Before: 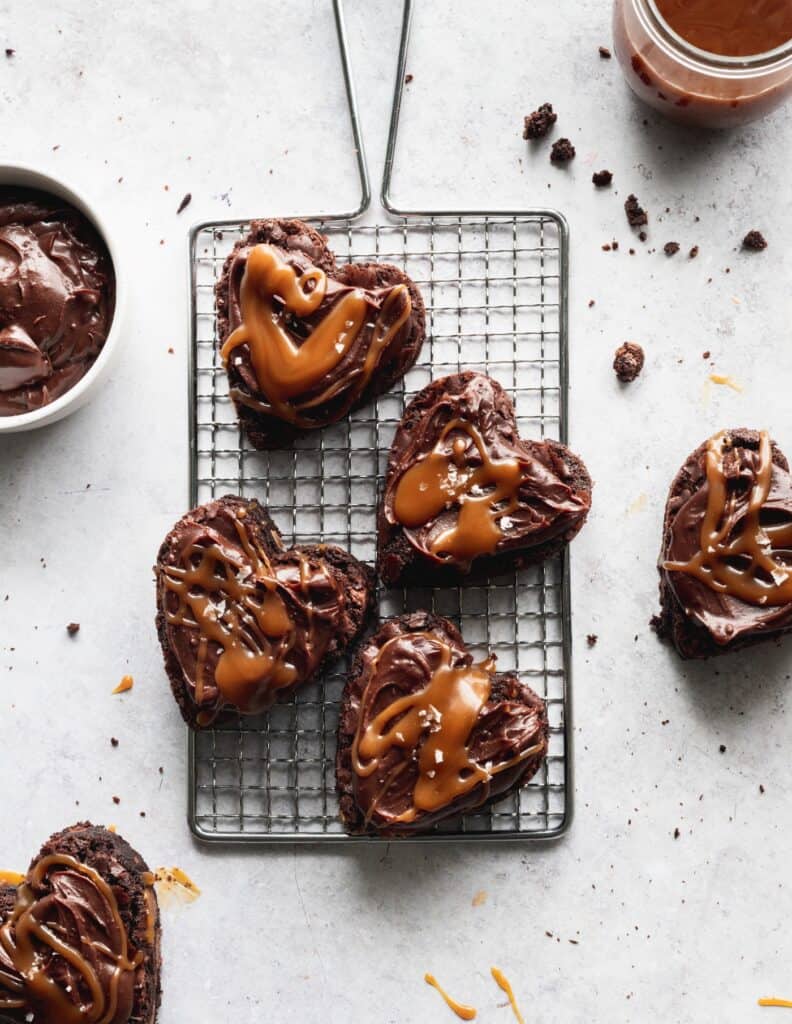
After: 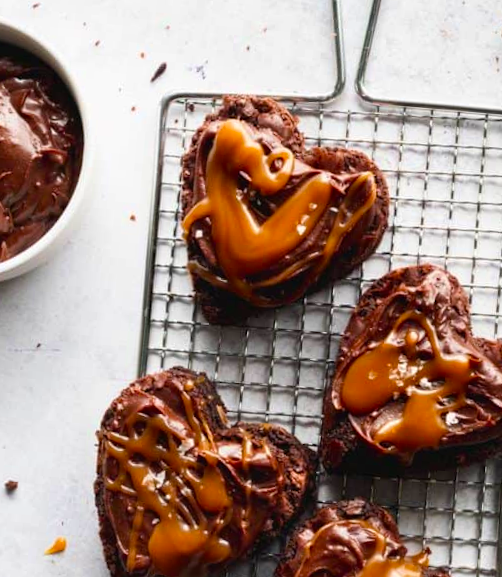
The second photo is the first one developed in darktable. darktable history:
crop and rotate: angle -4.99°, left 2.122%, top 6.945%, right 27.566%, bottom 30.519%
velvia: strength 32%, mid-tones bias 0.2
